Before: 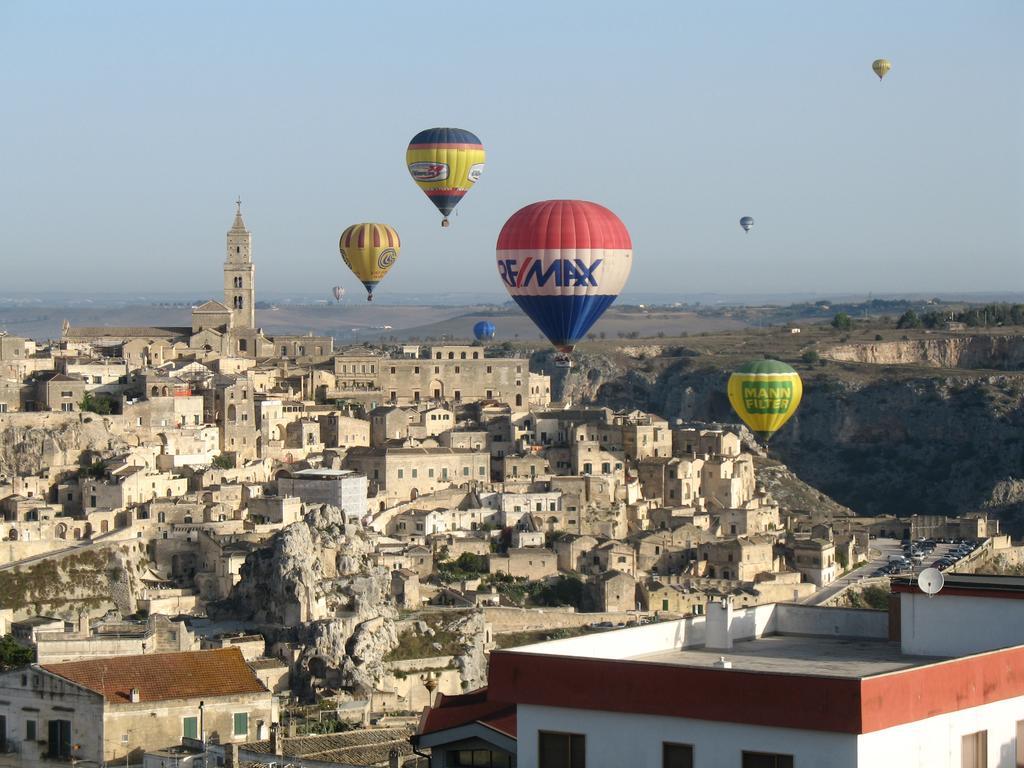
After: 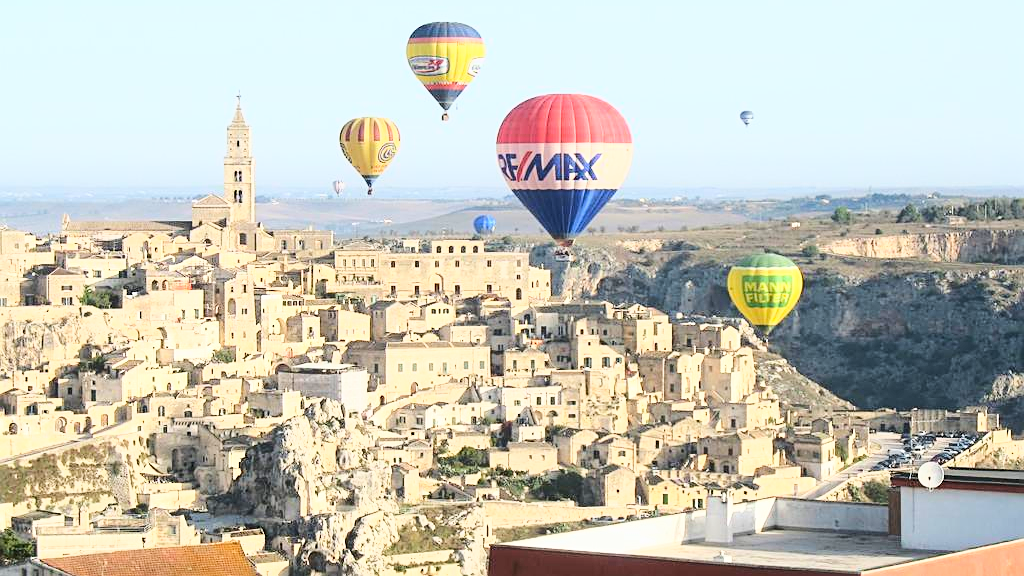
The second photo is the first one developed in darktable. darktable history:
sharpen: on, module defaults
crop: top 13.819%, bottom 11.169%
exposure: black level correction 0, exposure 0.7 EV, compensate exposure bias true, compensate highlight preservation false
base curve: curves: ch0 [(0, 0) (0.025, 0.046) (0.112, 0.277) (0.467, 0.74) (0.814, 0.929) (1, 0.942)]
